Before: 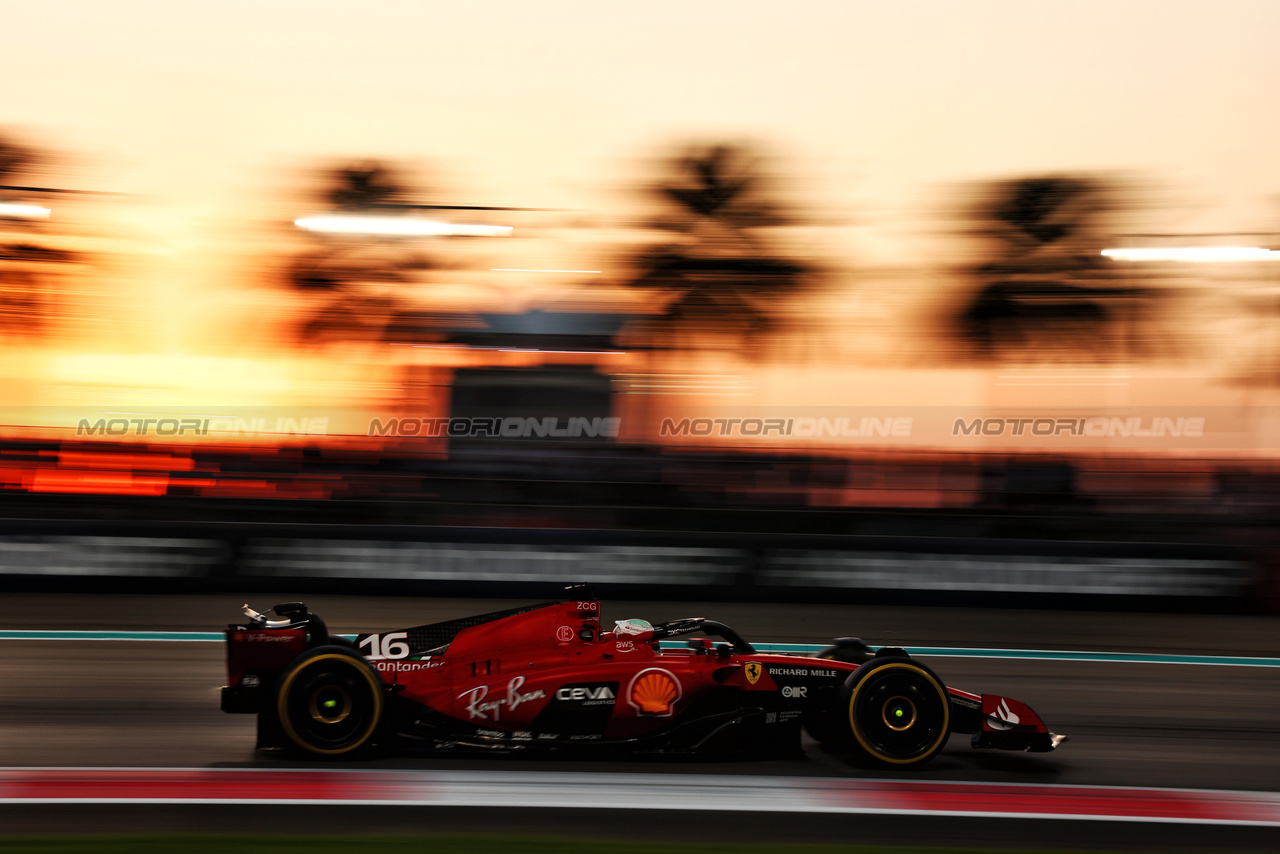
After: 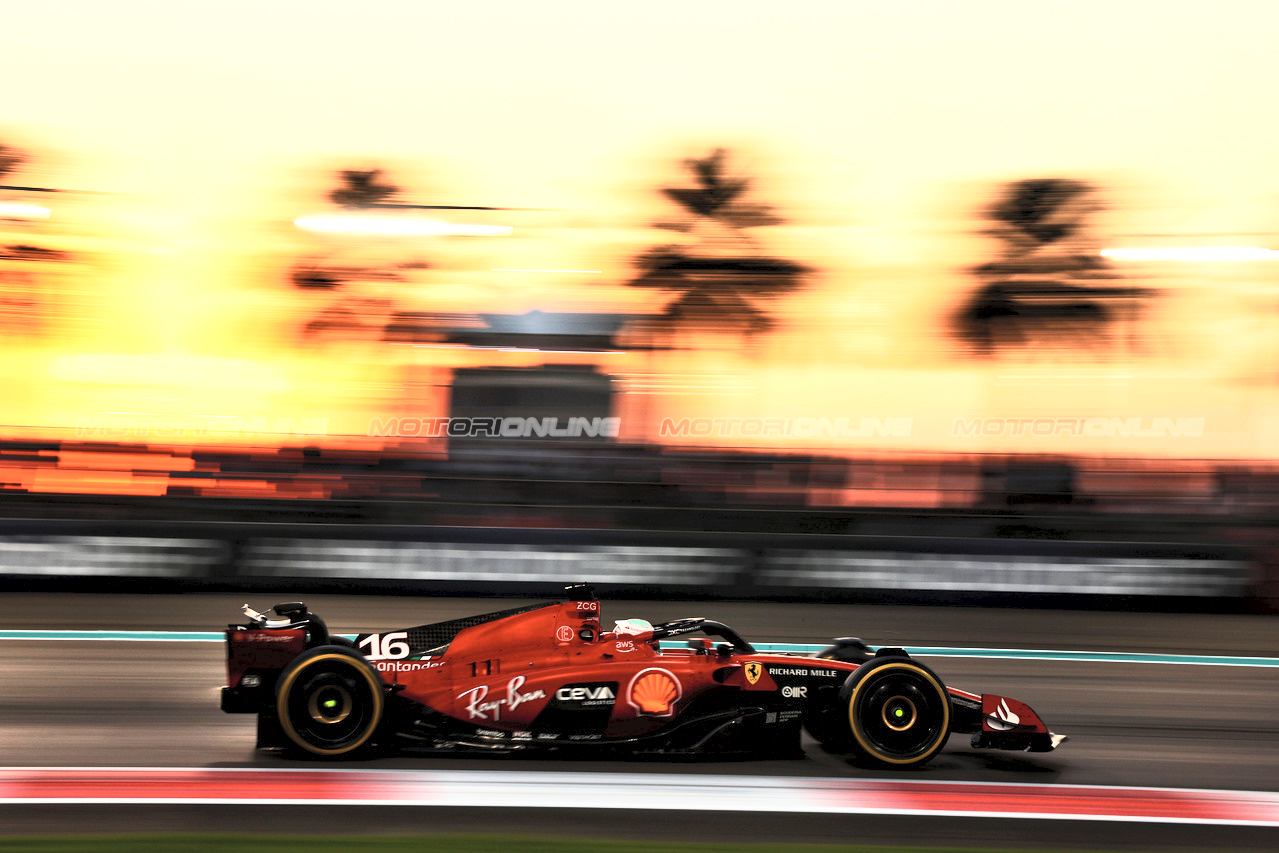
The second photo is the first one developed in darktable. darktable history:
contrast brightness saturation: contrast 0.39, brightness 0.53
exposure: black level correction 0.001, exposure 0.955 EV, compensate exposure bias true, compensate highlight preservation false
